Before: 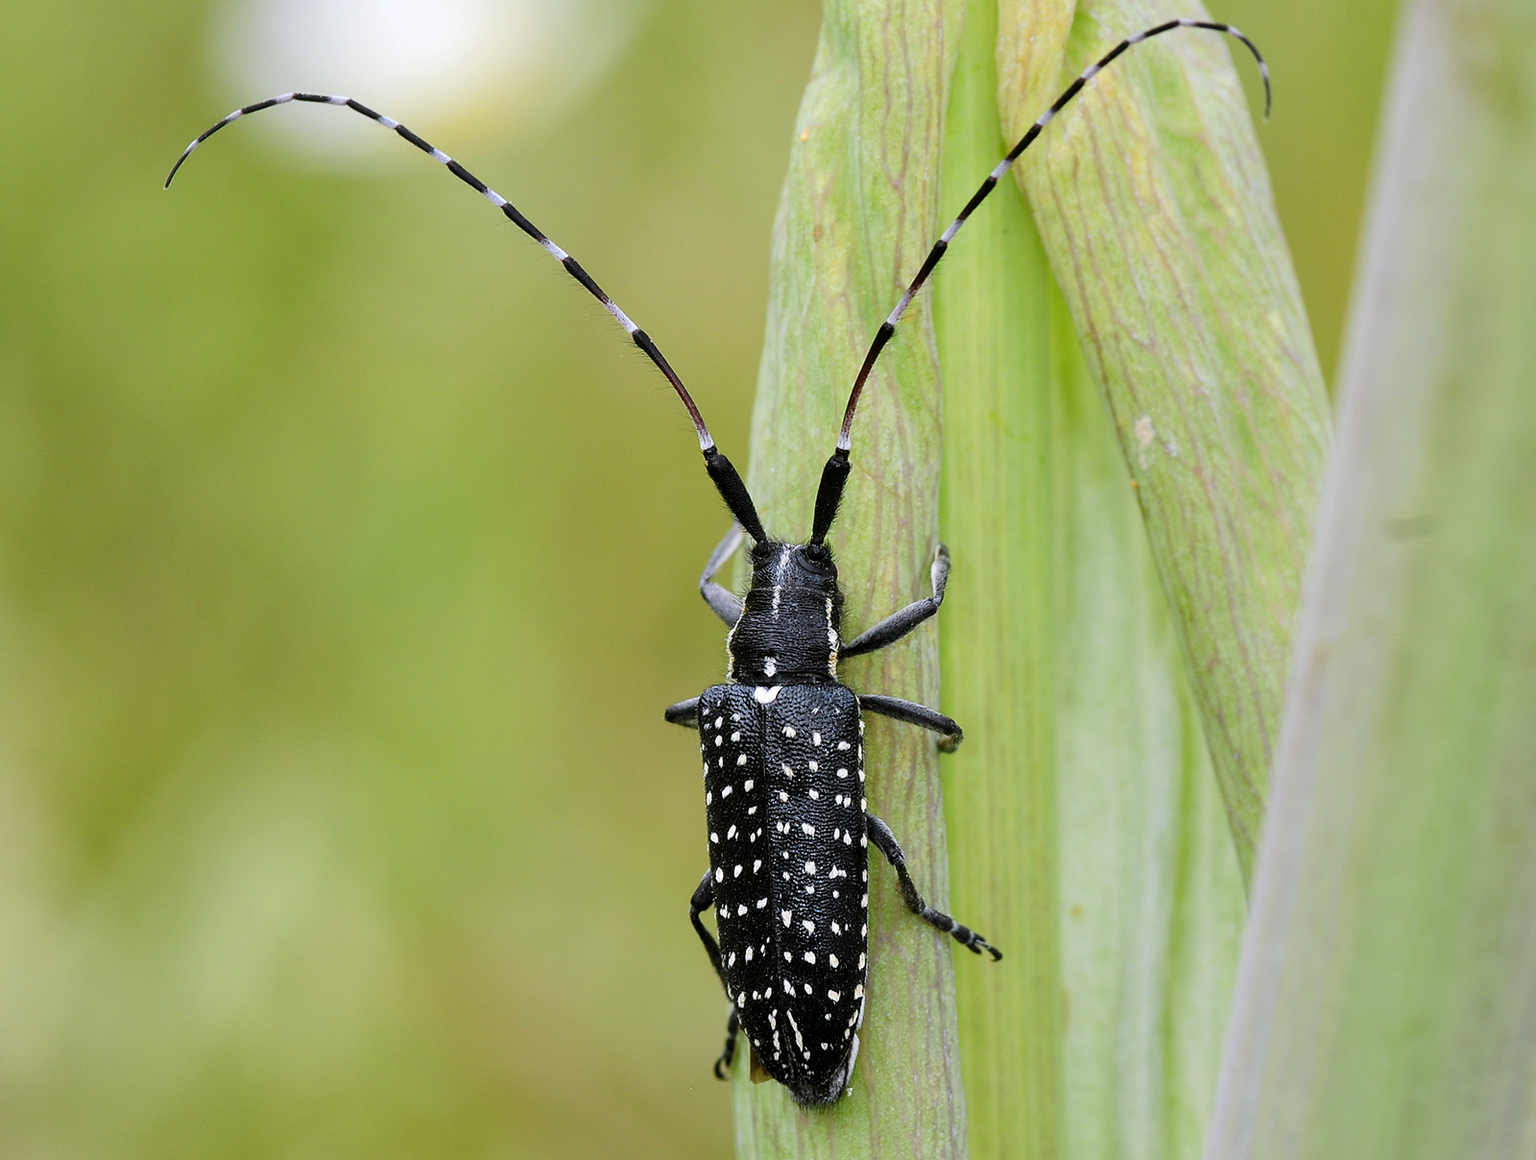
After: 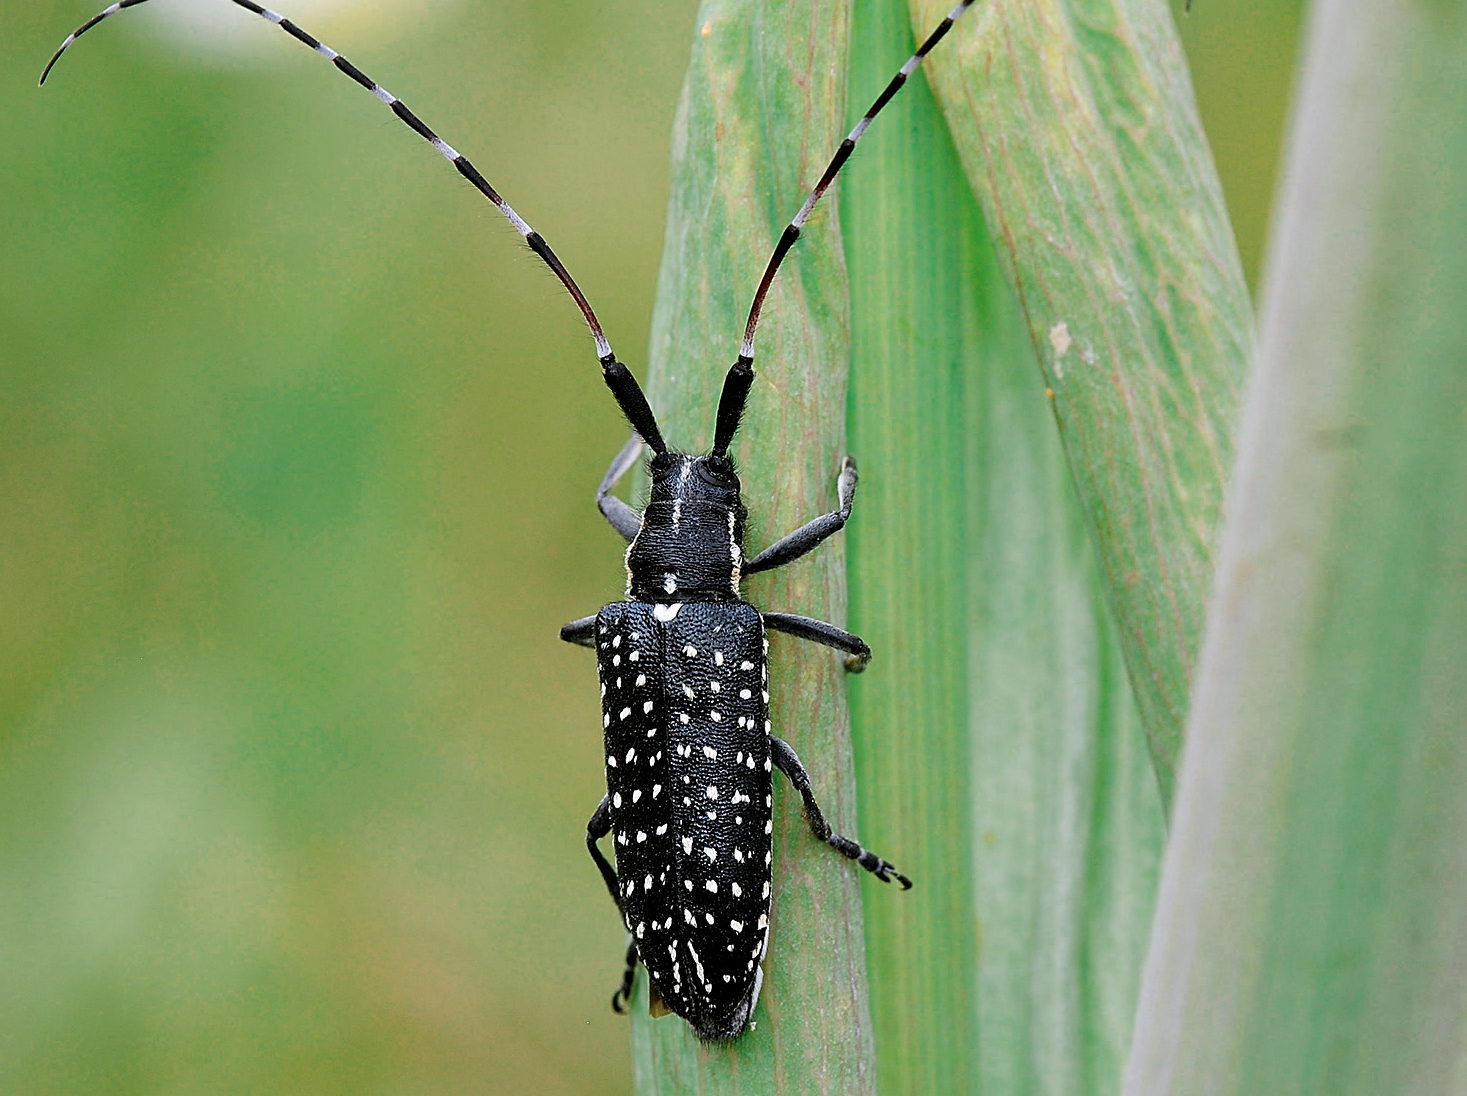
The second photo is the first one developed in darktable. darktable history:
crop and rotate: left 8.262%, top 9.226%
contrast brightness saturation: saturation 0.13
sharpen: on, module defaults
color zones: curves: ch0 [(0, 0.5) (0.125, 0.4) (0.25, 0.5) (0.375, 0.4) (0.5, 0.4) (0.625, 0.35) (0.75, 0.35) (0.875, 0.5)]; ch1 [(0, 0.35) (0.125, 0.45) (0.25, 0.35) (0.375, 0.35) (0.5, 0.35) (0.625, 0.35) (0.75, 0.45) (0.875, 0.35)]; ch2 [(0, 0.6) (0.125, 0.5) (0.25, 0.5) (0.375, 0.6) (0.5, 0.6) (0.625, 0.5) (0.75, 0.5) (0.875, 0.5)]
